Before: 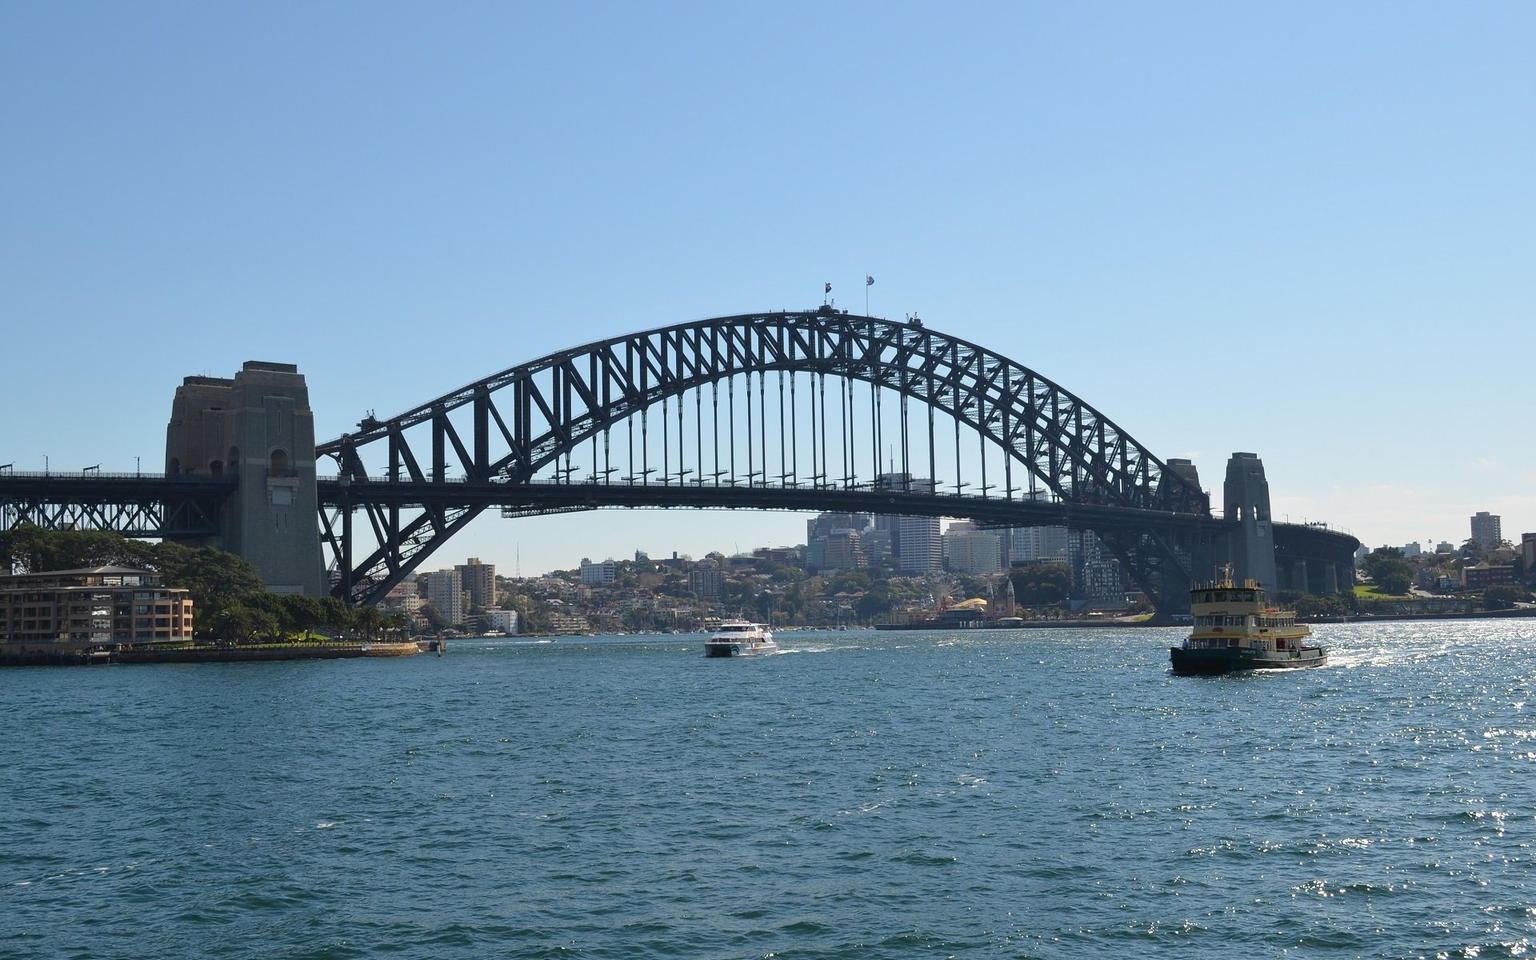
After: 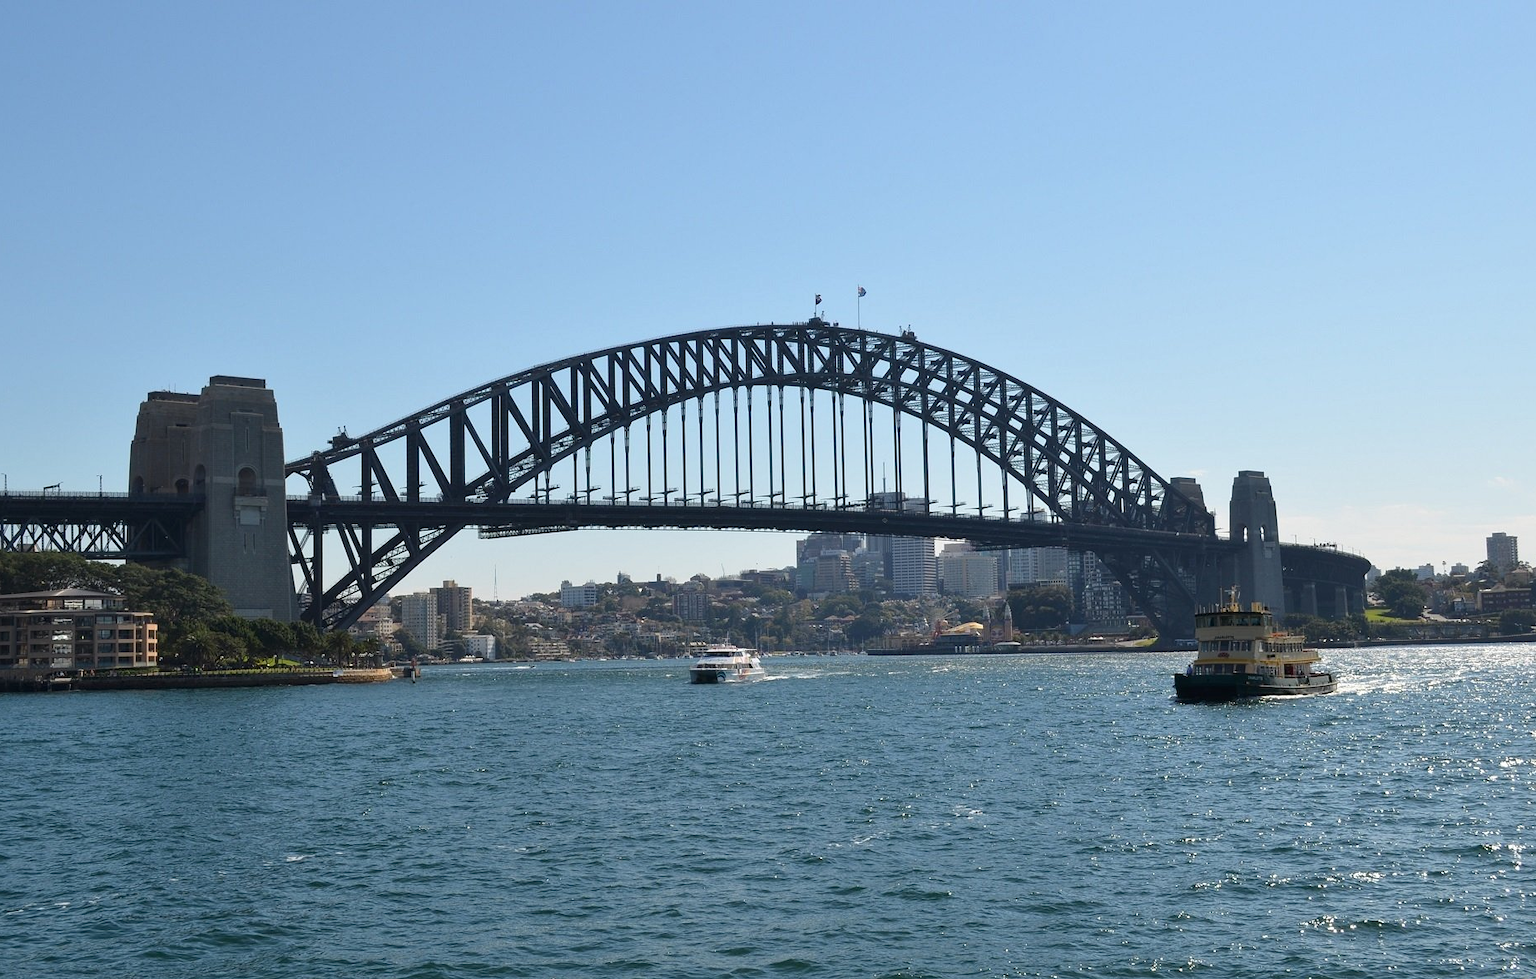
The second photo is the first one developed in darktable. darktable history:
local contrast: mode bilateral grid, contrast 20, coarseness 50, detail 119%, midtone range 0.2
crop and rotate: left 2.754%, right 1.063%, bottom 1.91%
